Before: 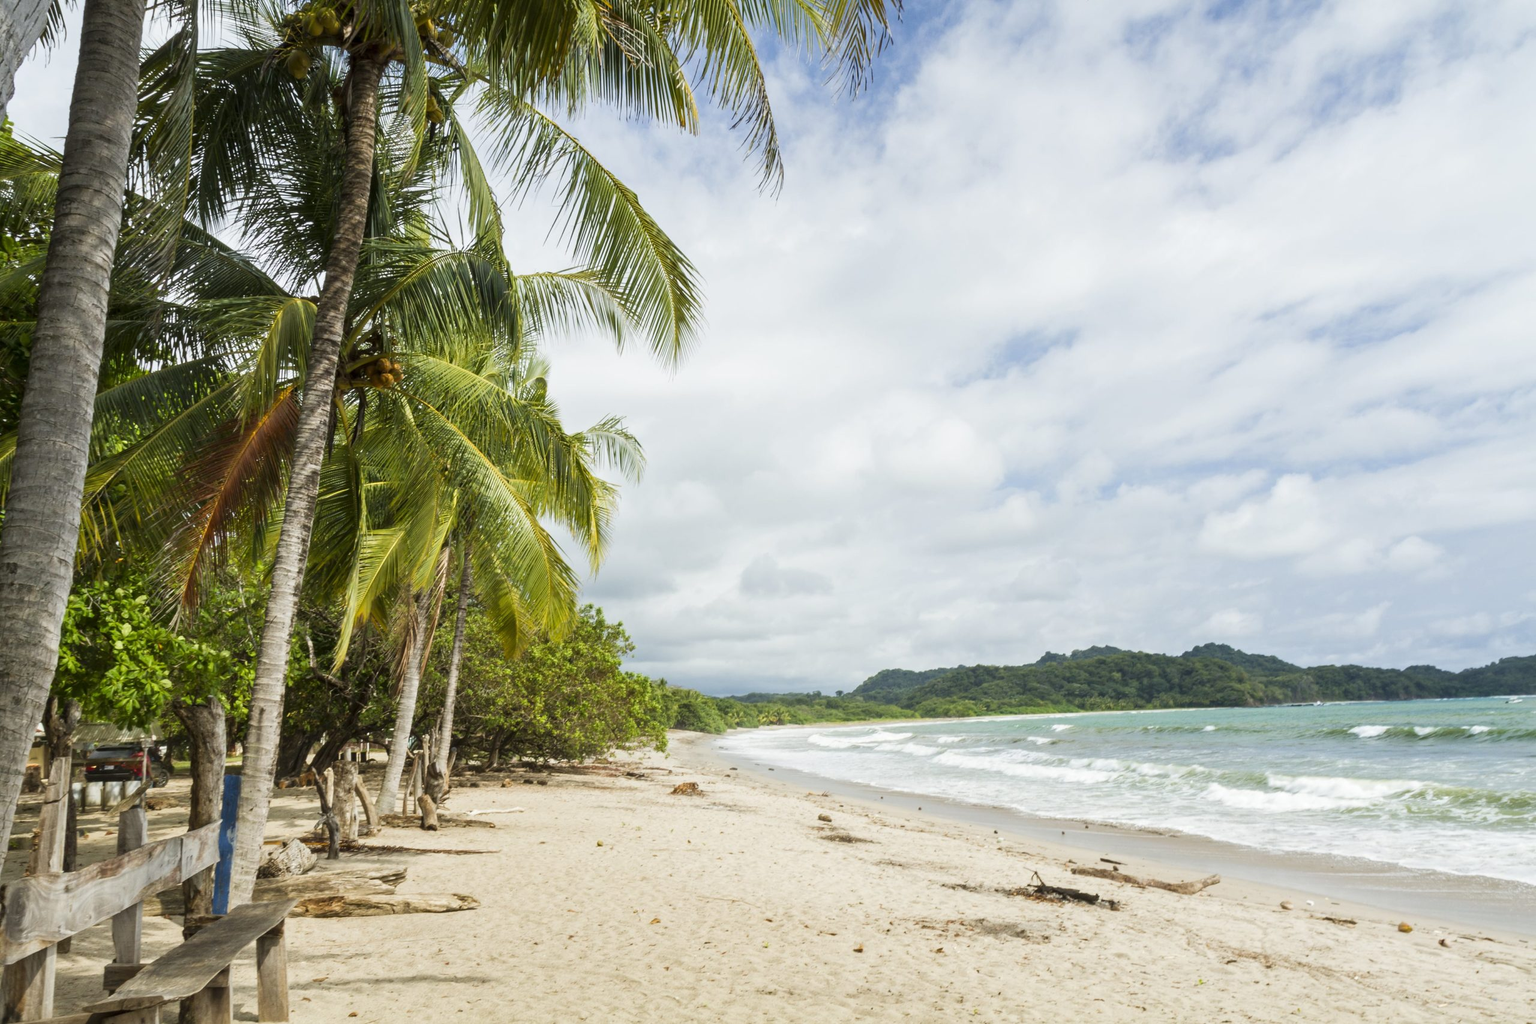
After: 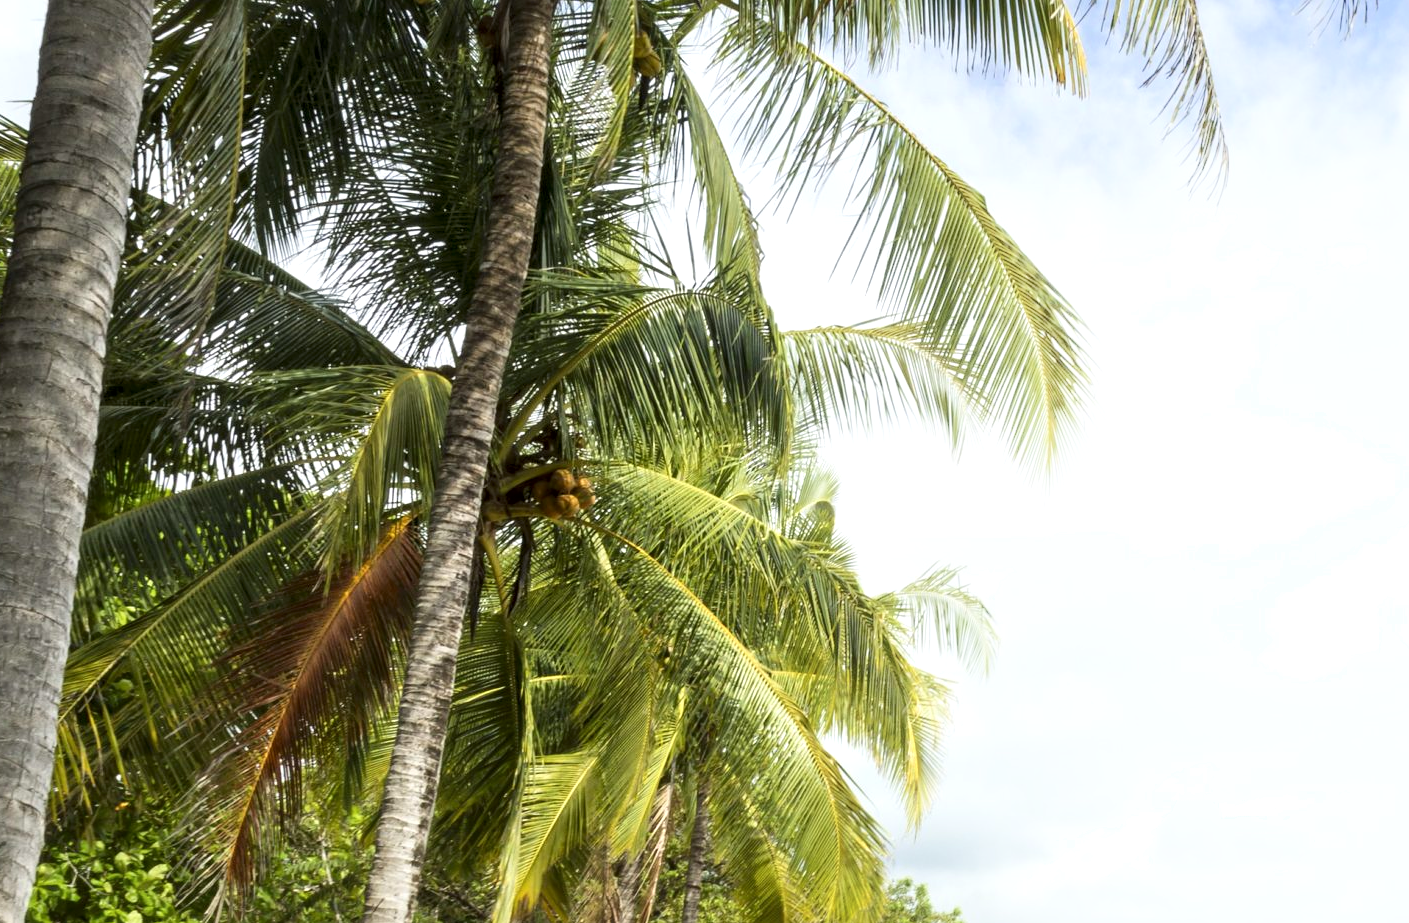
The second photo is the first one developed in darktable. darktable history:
exposure: exposure 0.346 EV, compensate highlight preservation false
local contrast: mode bilateral grid, contrast 19, coarseness 49, detail 144%, midtone range 0.2
crop and rotate: left 3.044%, top 7.534%, right 41.886%, bottom 38.34%
shadows and highlights: shadows -40.23, highlights 64.21, soften with gaussian
